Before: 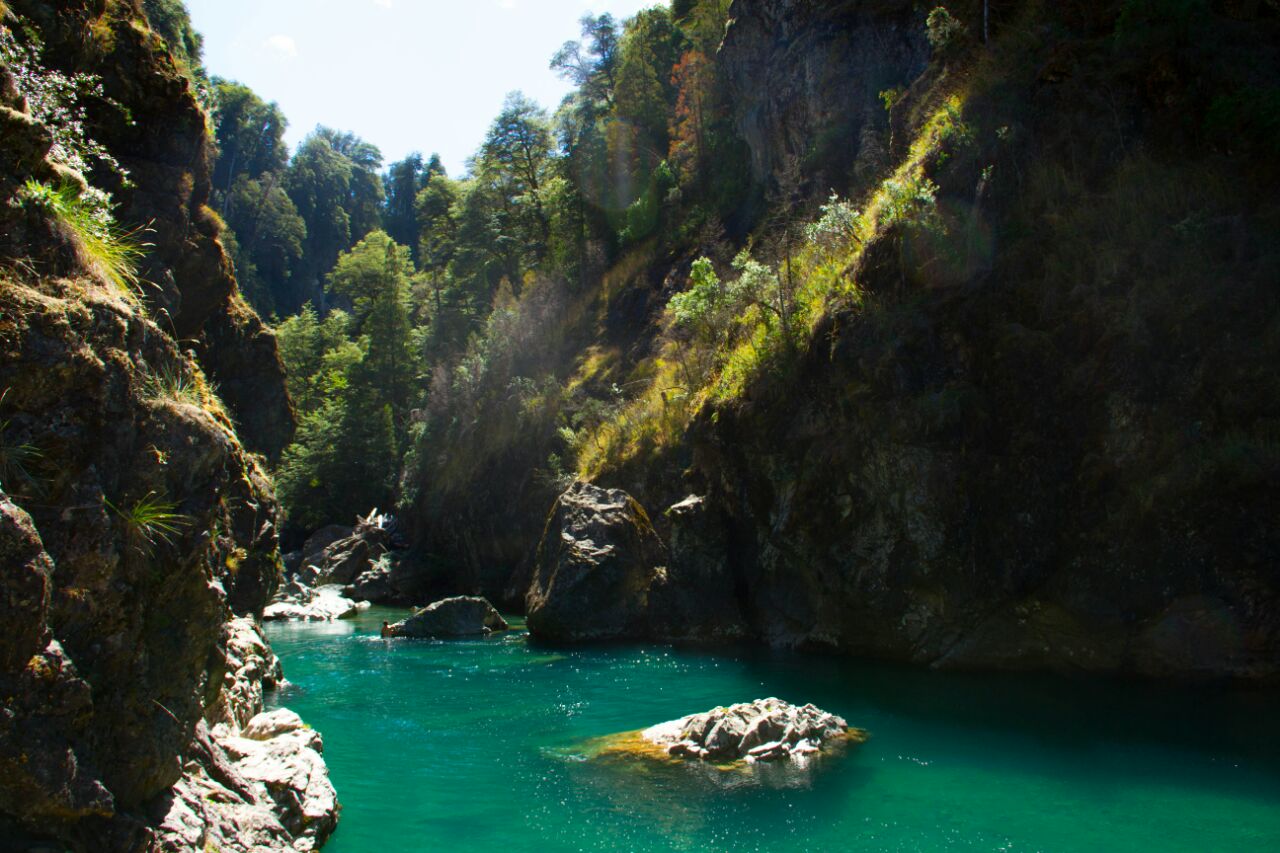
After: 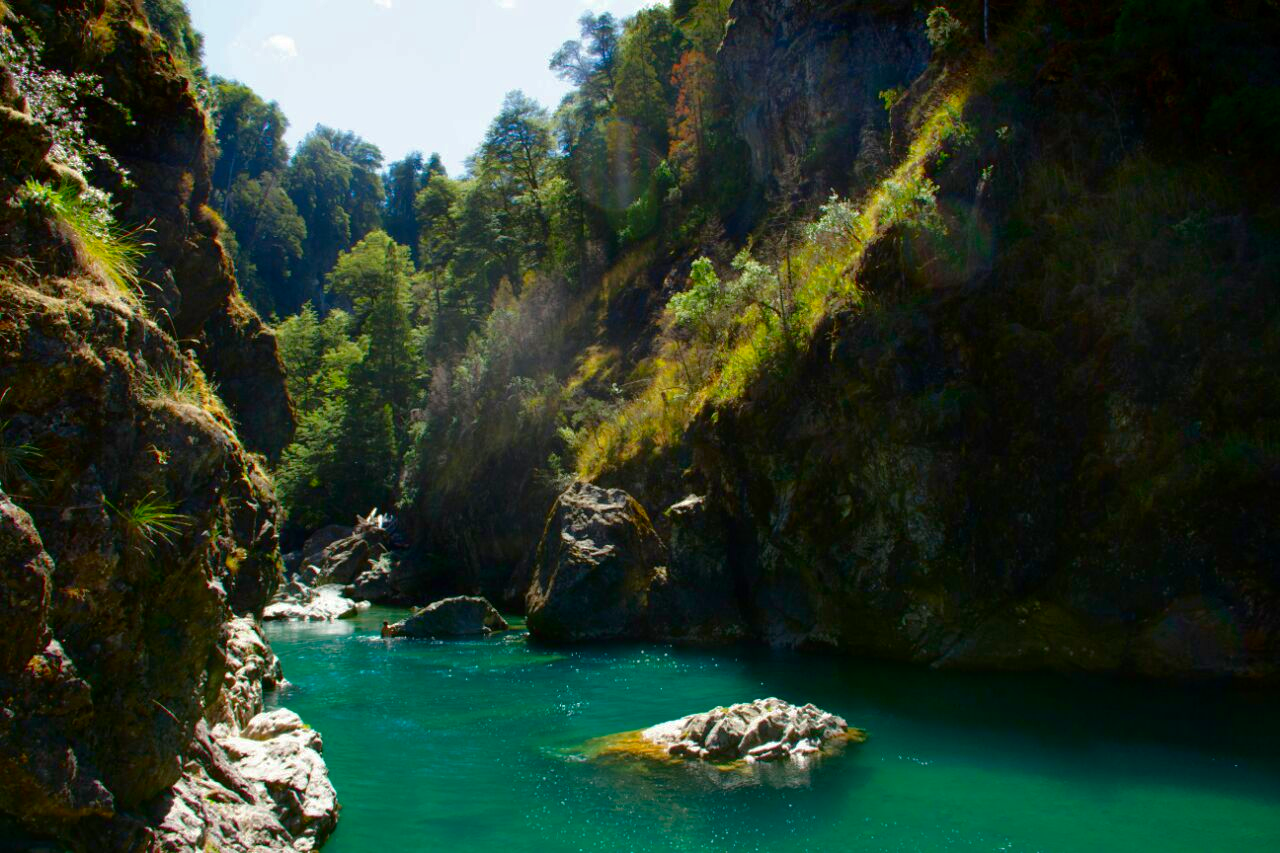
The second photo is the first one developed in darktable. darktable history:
shadows and highlights: on, module defaults
contrast brightness saturation: contrast 0.07, brightness -0.14, saturation 0.11
